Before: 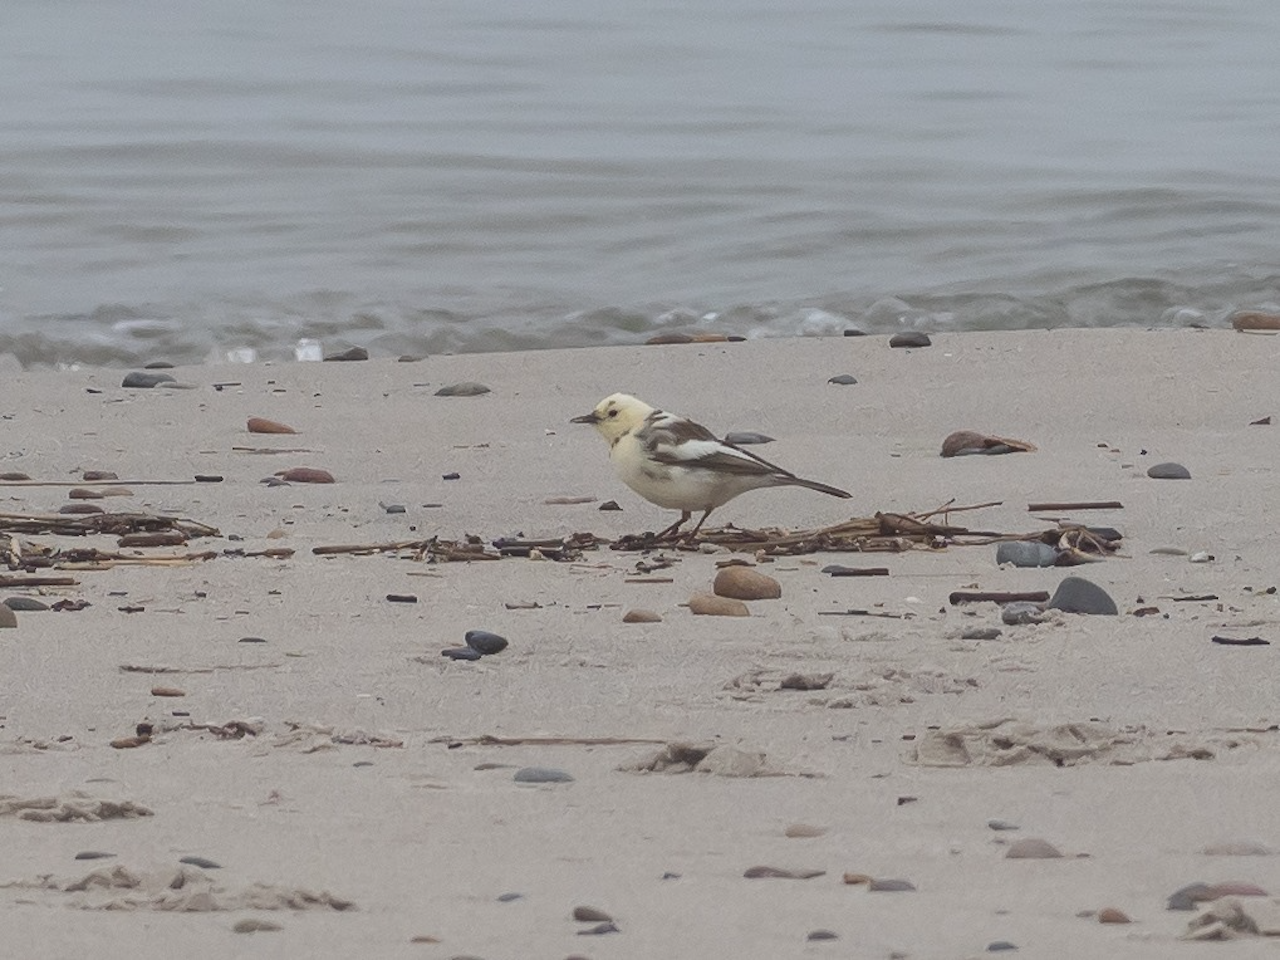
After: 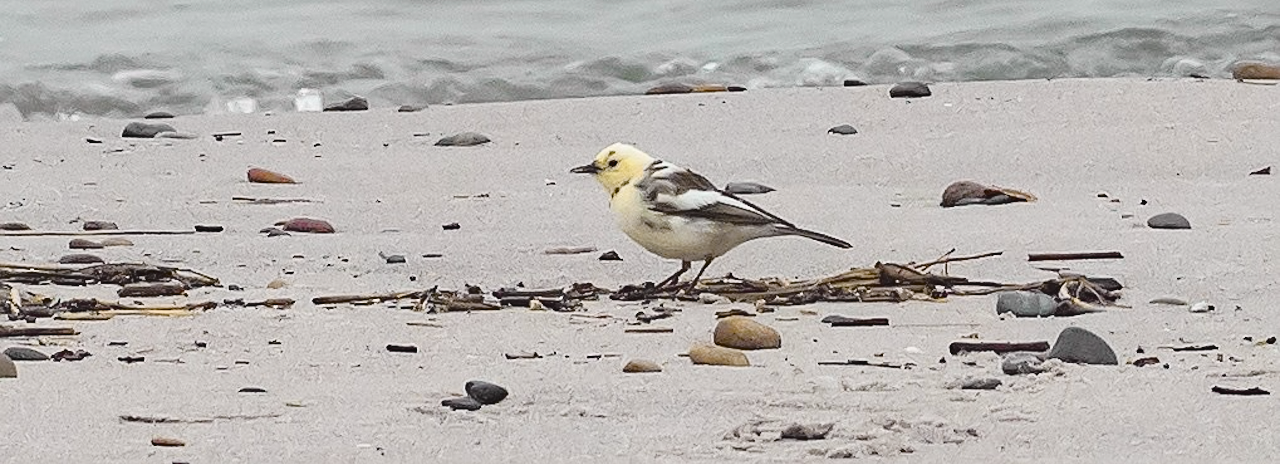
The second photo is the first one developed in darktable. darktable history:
haze removal: compatibility mode true, adaptive false
sharpen: on, module defaults
exposure: exposure 0.014 EV, compensate highlight preservation false
tone equalizer: -8 EV -0.417 EV, -7 EV -0.389 EV, -6 EV -0.333 EV, -5 EV -0.222 EV, -3 EV 0.222 EV, -2 EV 0.333 EV, -1 EV 0.389 EV, +0 EV 0.417 EV, edges refinement/feathering 500, mask exposure compensation -1.57 EV, preserve details no
color balance rgb: perceptual saturation grading › global saturation 20%, perceptual saturation grading › highlights -25%, perceptual saturation grading › shadows 25%
crop and rotate: top 26.056%, bottom 25.543%
tone curve: curves: ch0 [(0, 0.029) (0.168, 0.142) (0.359, 0.44) (0.469, 0.544) (0.634, 0.722) (0.858, 0.903) (1, 0.968)]; ch1 [(0, 0) (0.437, 0.453) (0.472, 0.47) (0.502, 0.502) (0.54, 0.534) (0.57, 0.592) (0.618, 0.66) (0.699, 0.749) (0.859, 0.919) (1, 1)]; ch2 [(0, 0) (0.33, 0.301) (0.421, 0.443) (0.476, 0.498) (0.505, 0.503) (0.547, 0.557) (0.586, 0.634) (0.608, 0.676) (1, 1)], color space Lab, independent channels, preserve colors none
